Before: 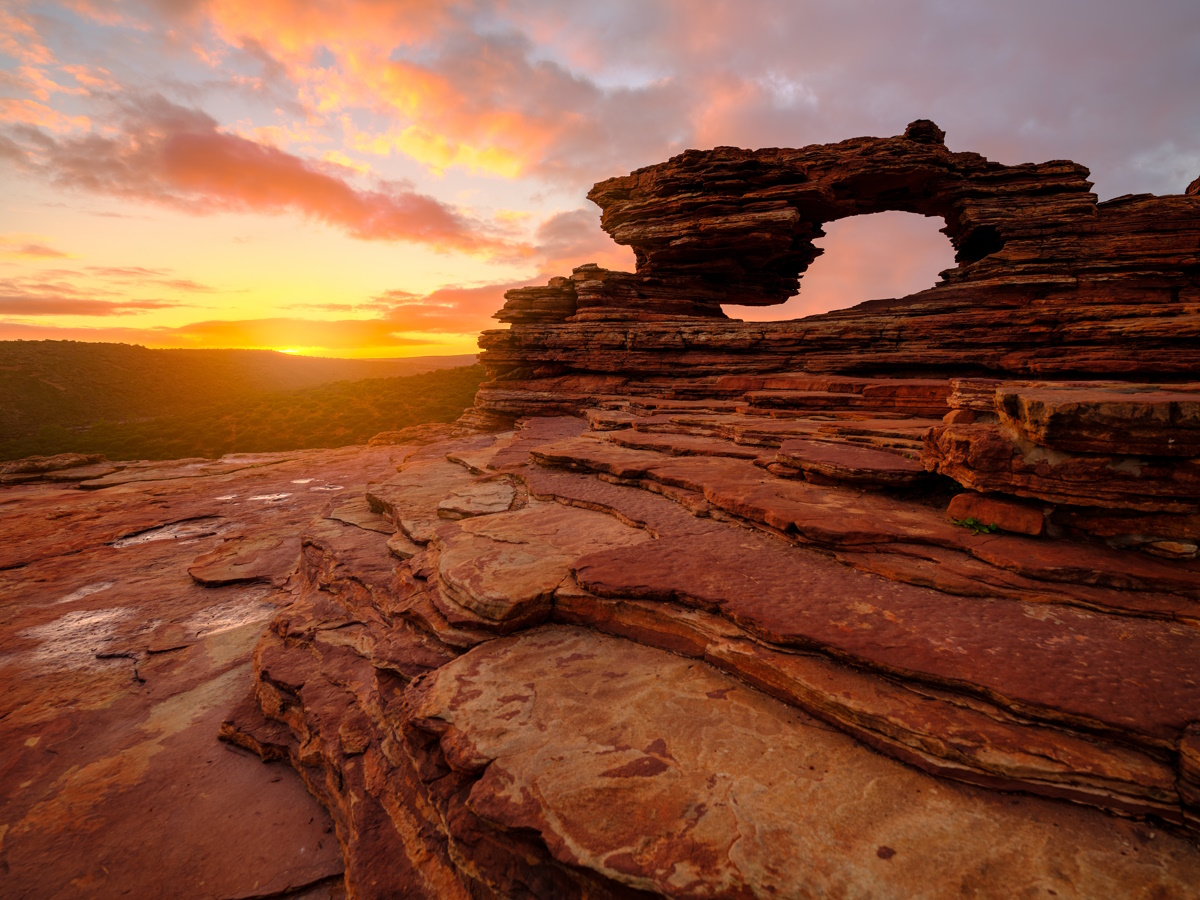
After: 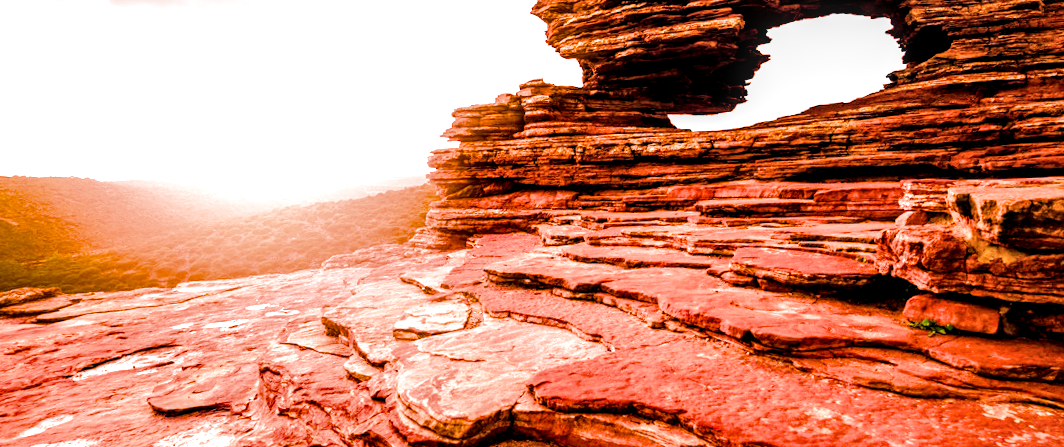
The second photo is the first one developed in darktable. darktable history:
crop: left 1.744%, top 19.225%, right 5.069%, bottom 28.357%
filmic rgb: black relative exposure -8.07 EV, white relative exposure 3 EV, hardness 5.35, contrast 1.25
rotate and perspective: rotation -2.12°, lens shift (vertical) 0.009, lens shift (horizontal) -0.008, automatic cropping original format, crop left 0.036, crop right 0.964, crop top 0.05, crop bottom 0.959
local contrast: detail 160%
exposure: black level correction 0.001, exposure 0.5 EV, compensate exposure bias true, compensate highlight preservation false
color balance rgb: linear chroma grading › global chroma 15%, perceptual saturation grading › global saturation 30%
